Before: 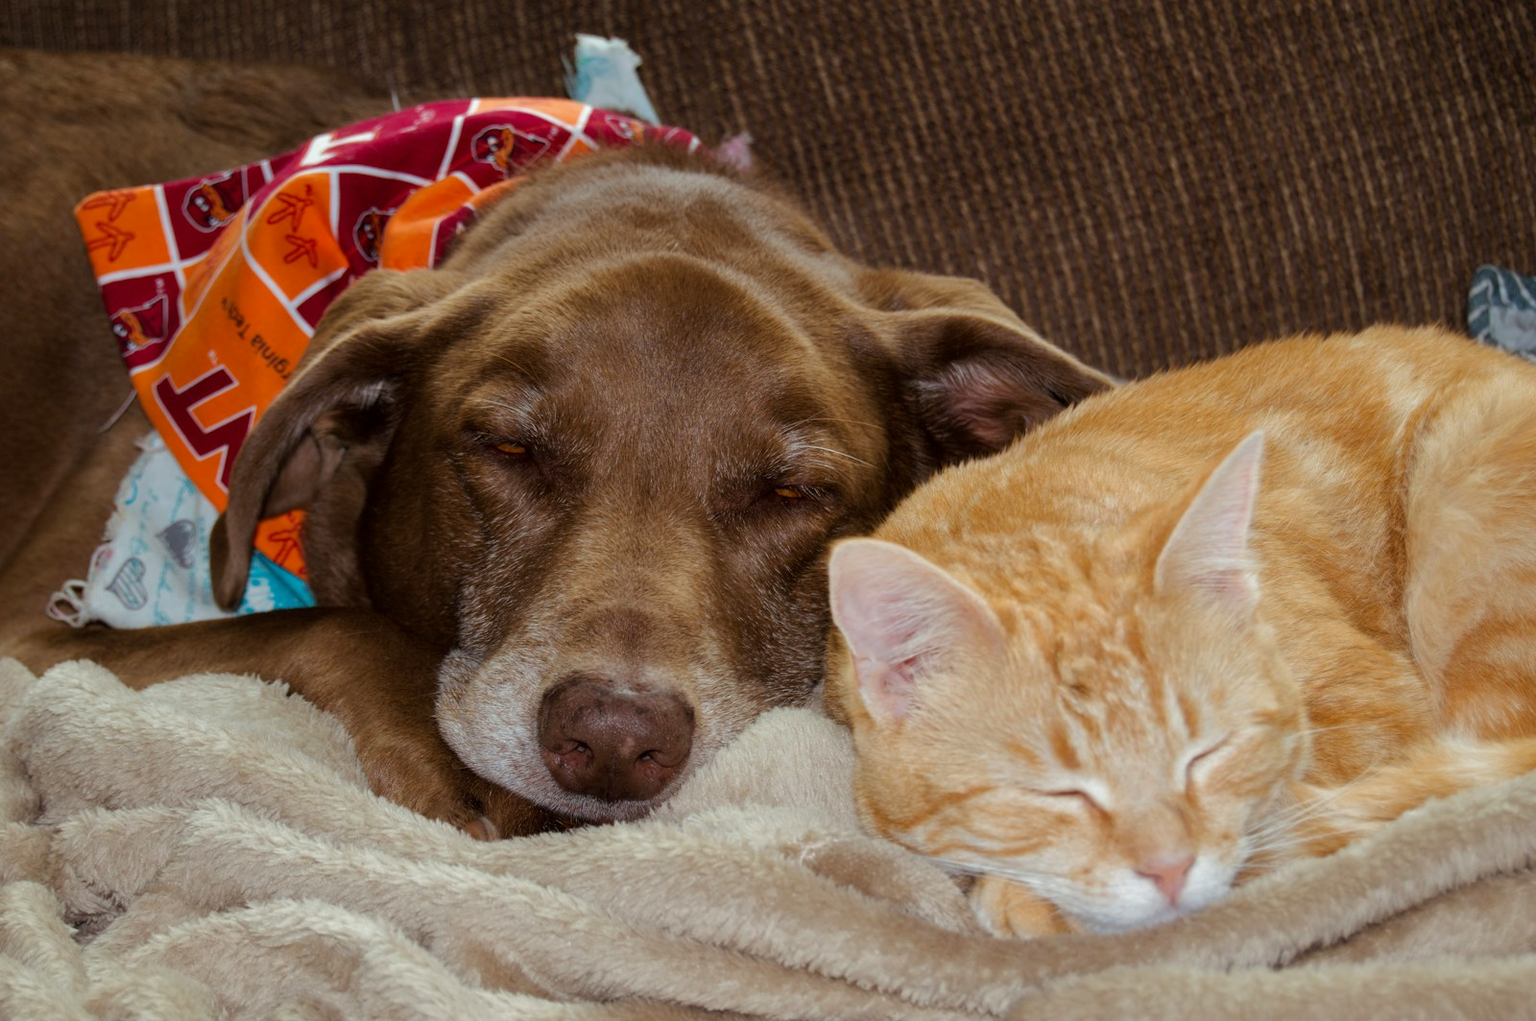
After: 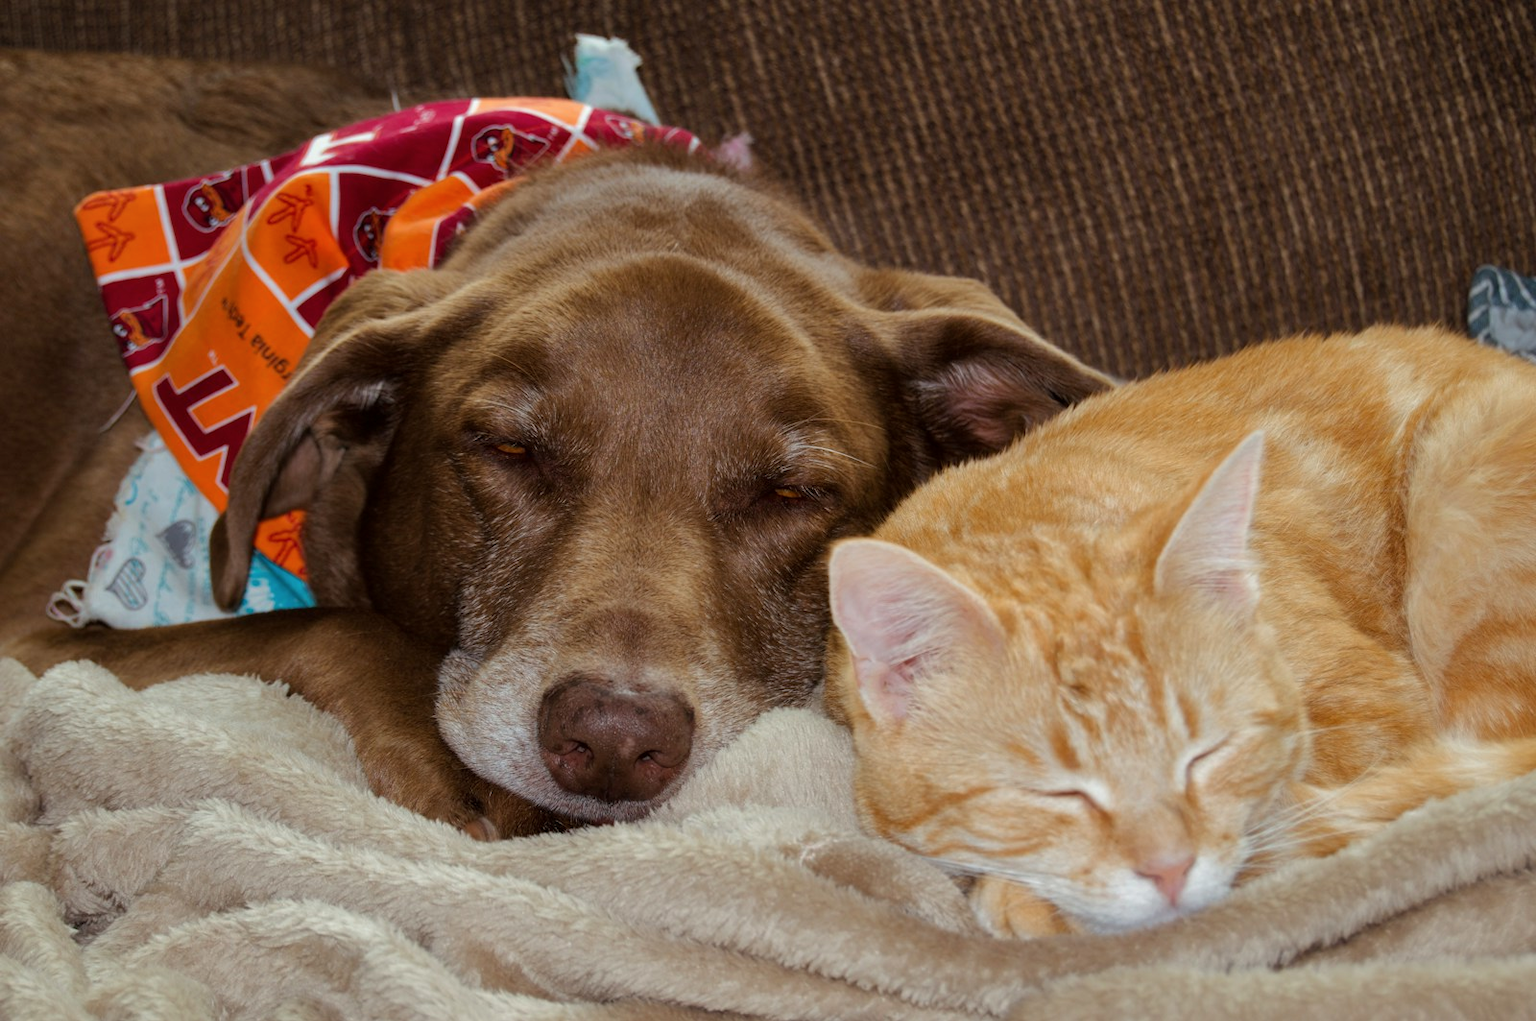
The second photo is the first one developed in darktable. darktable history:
shadows and highlights: radius 125.33, shadows 30.32, highlights -31.05, low approximation 0.01, soften with gaussian
